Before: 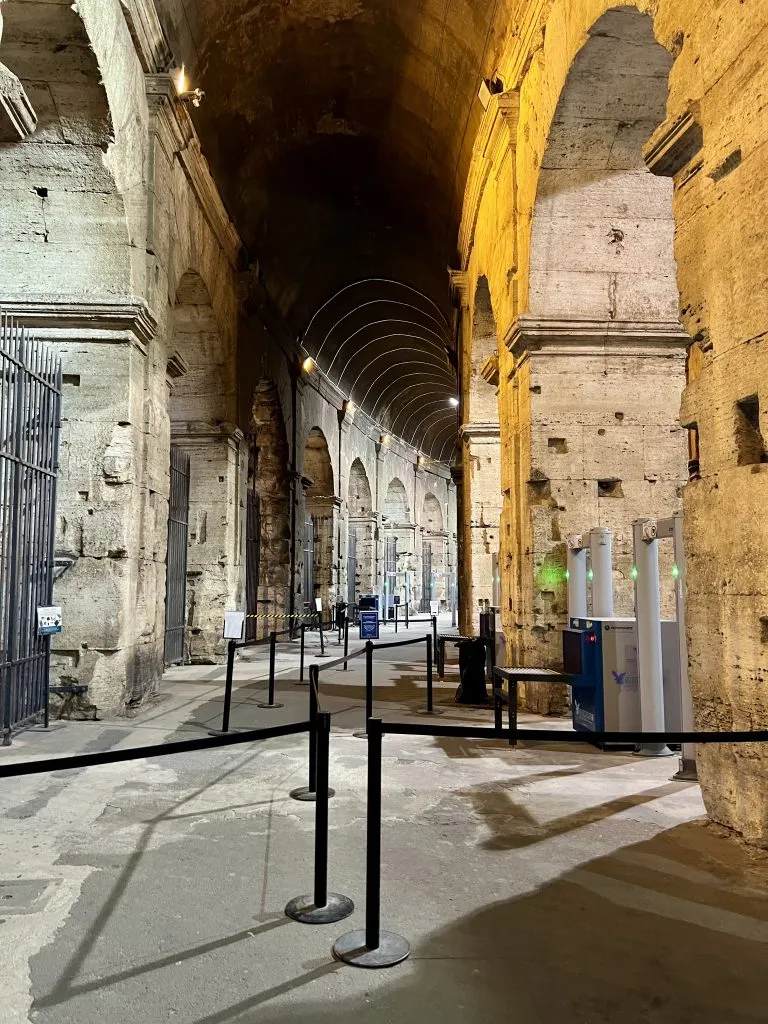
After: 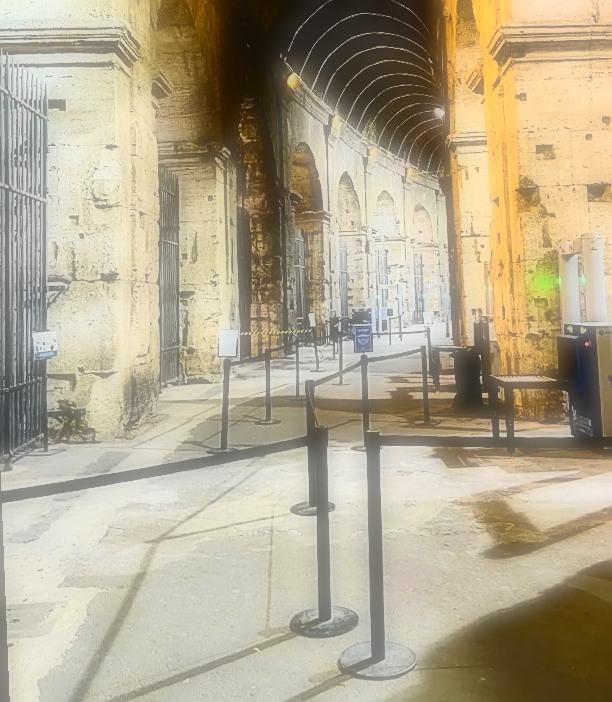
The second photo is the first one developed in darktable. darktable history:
tone curve: curves: ch0 [(0, 0.03) (0.113, 0.087) (0.207, 0.184) (0.515, 0.612) (0.712, 0.793) (1, 0.946)]; ch1 [(0, 0) (0.172, 0.123) (0.317, 0.279) (0.407, 0.401) (0.476, 0.482) (0.505, 0.499) (0.534, 0.534) (0.632, 0.645) (0.726, 0.745) (1, 1)]; ch2 [(0, 0) (0.411, 0.424) (0.476, 0.492) (0.521, 0.524) (0.541, 0.559) (0.65, 0.699) (1, 1)], color space Lab, independent channels, preserve colors none
haze removal: compatibility mode true, adaptive false
sharpen: on, module defaults
velvia: strength 15%
rotate and perspective: rotation -2.12°, lens shift (vertical) 0.009, lens shift (horizontal) -0.008, automatic cropping original format, crop left 0.036, crop right 0.964, crop top 0.05, crop bottom 0.959
crop: top 26.531%, right 17.959%
contrast brightness saturation: contrast 0.2, brightness 0.16, saturation 0.22
soften: on, module defaults
